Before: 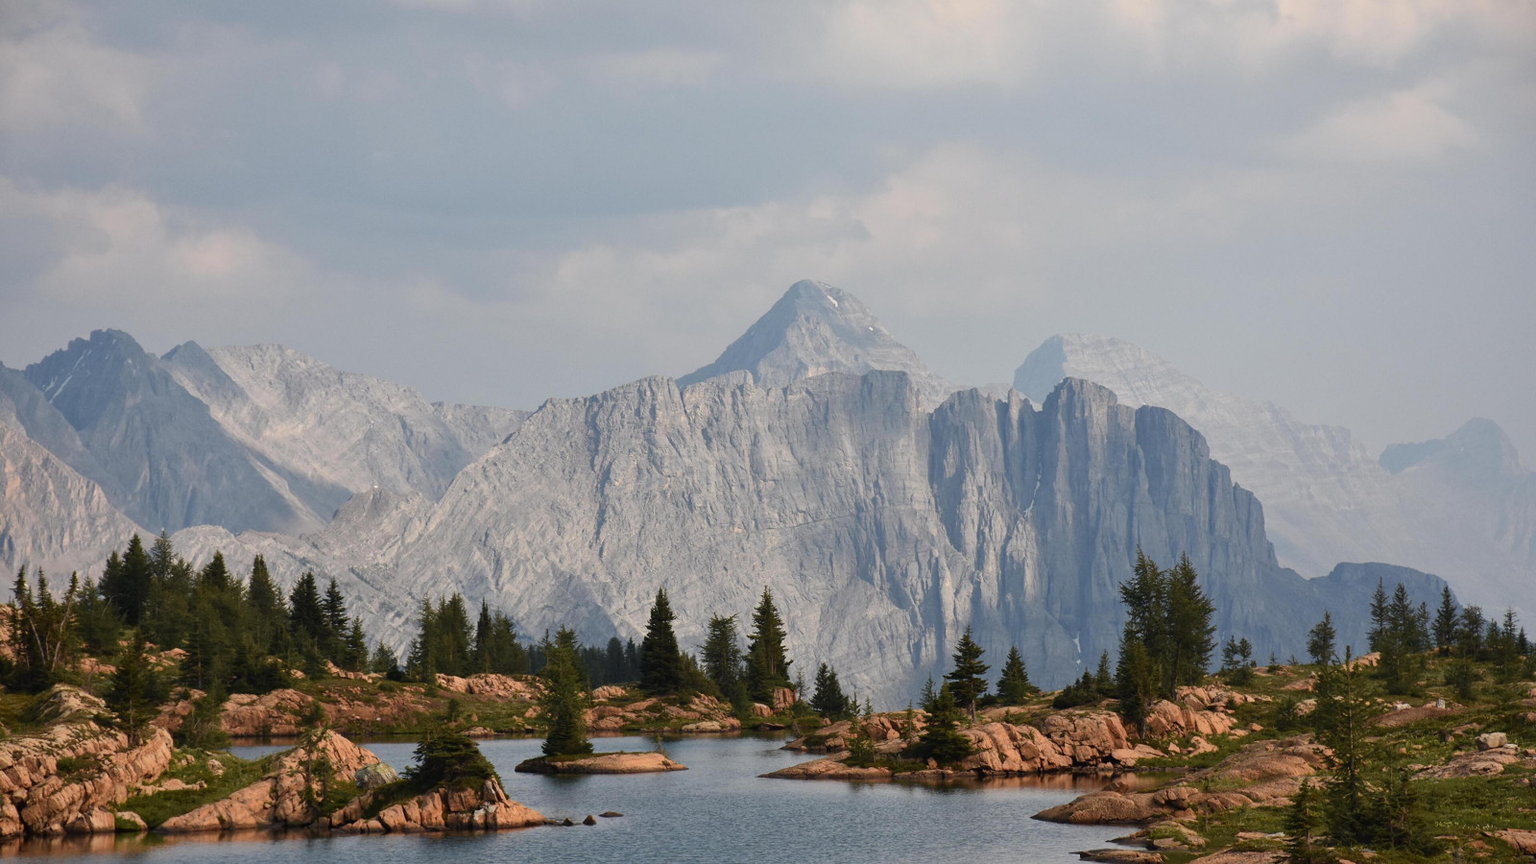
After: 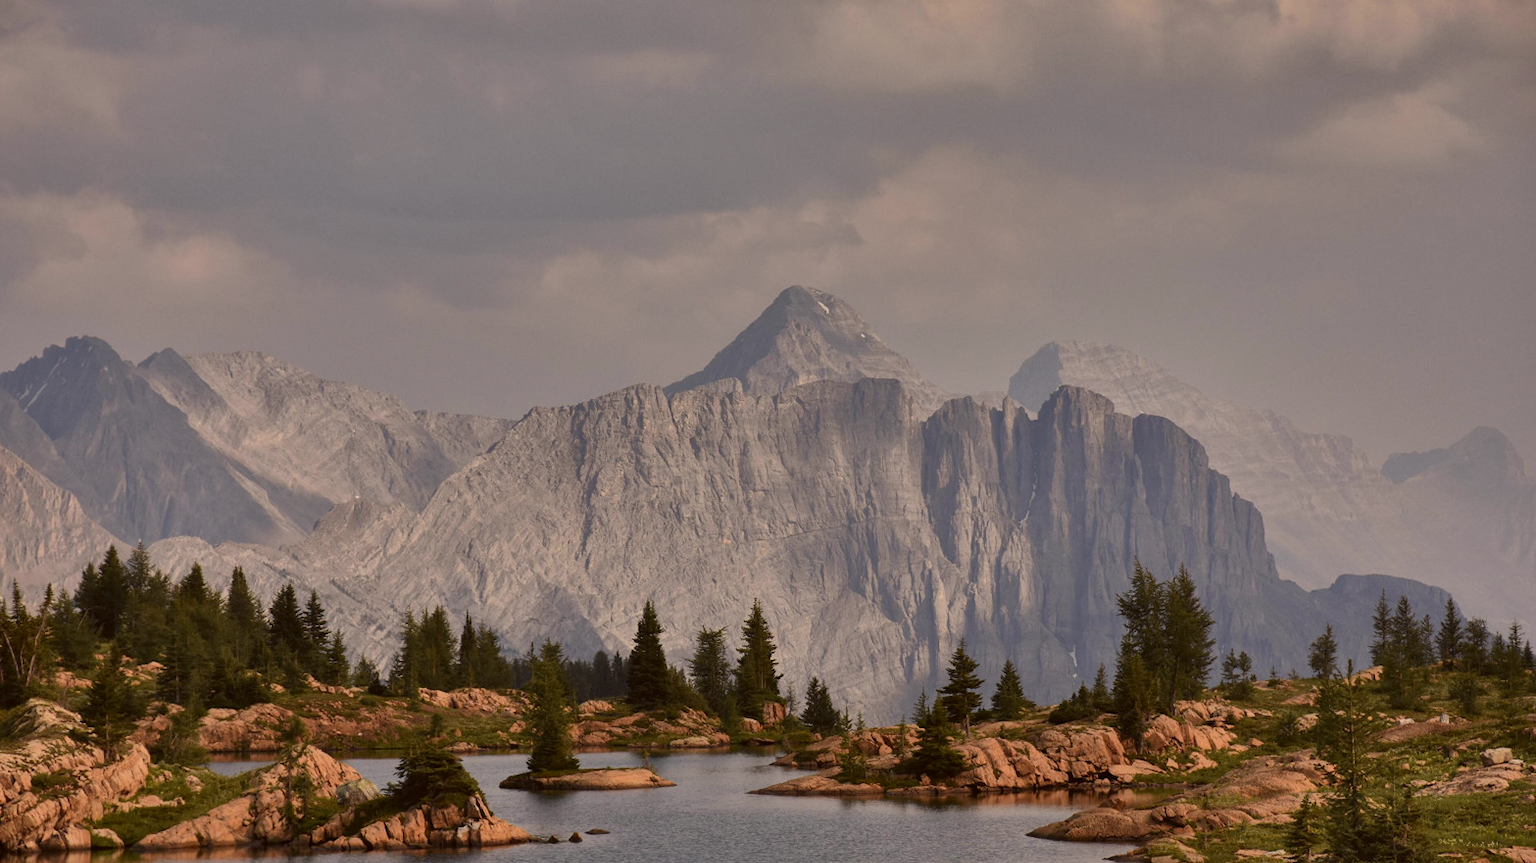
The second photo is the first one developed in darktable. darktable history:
color correction: highlights a* 6.29, highlights b* 7.93, shadows a* 5.43, shadows b* 6.96, saturation 0.9
shadows and highlights: shadows 80.96, white point adjustment -8.96, highlights -61.4, soften with gaussian
crop: left 1.736%, right 0.276%, bottom 2.081%
